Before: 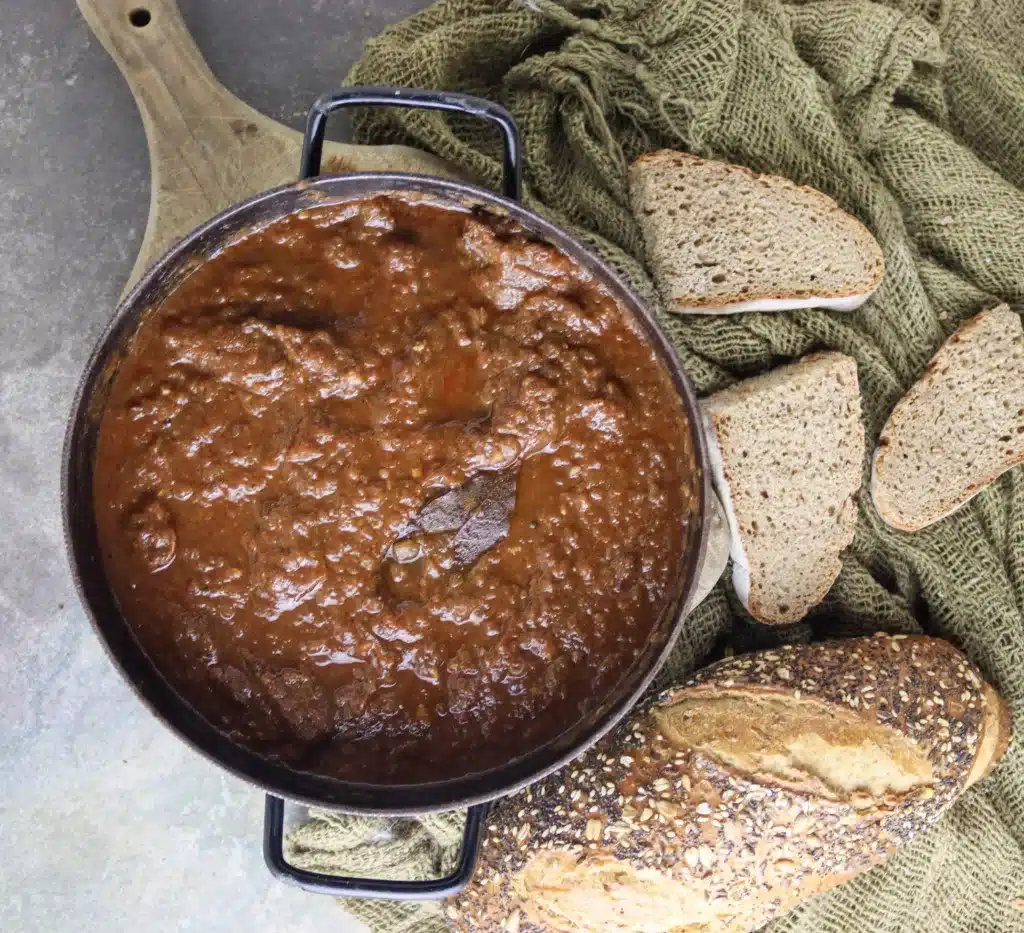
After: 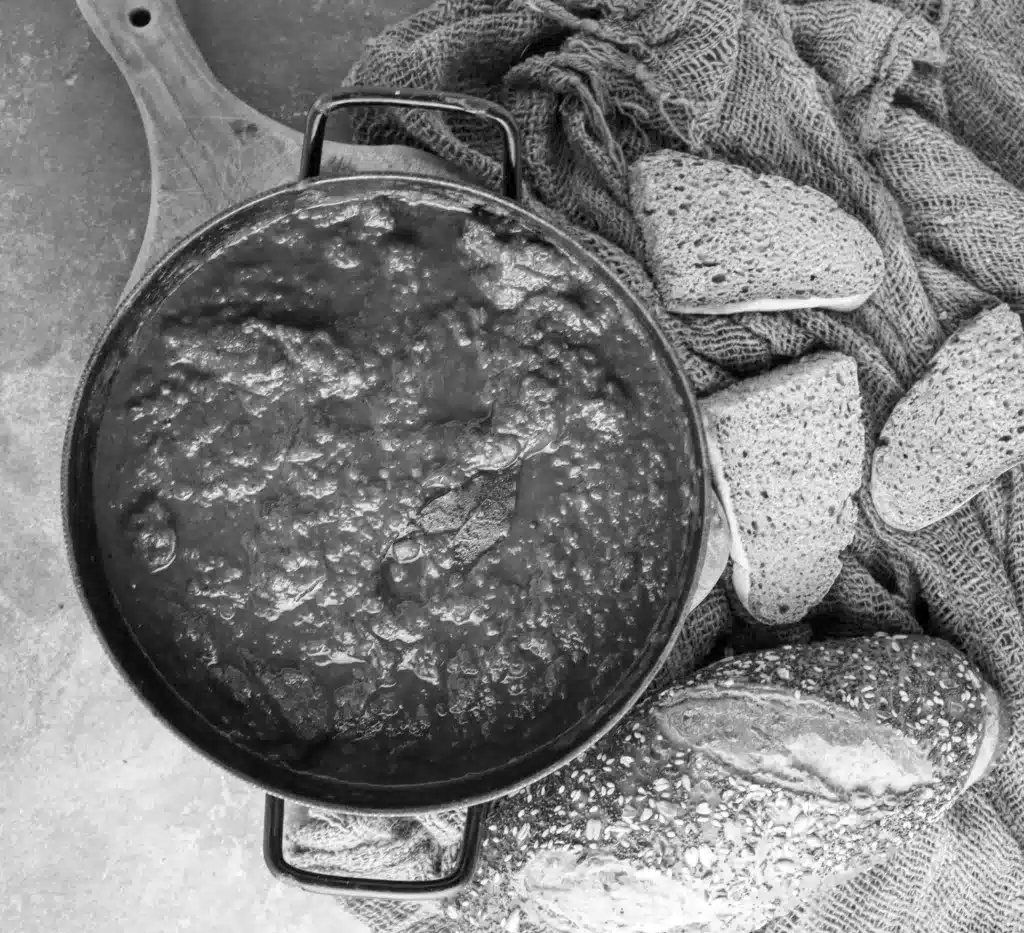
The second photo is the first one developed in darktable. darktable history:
contrast brightness saturation: saturation -1
local contrast: highlights 100%, shadows 100%, detail 120%, midtone range 0.2
